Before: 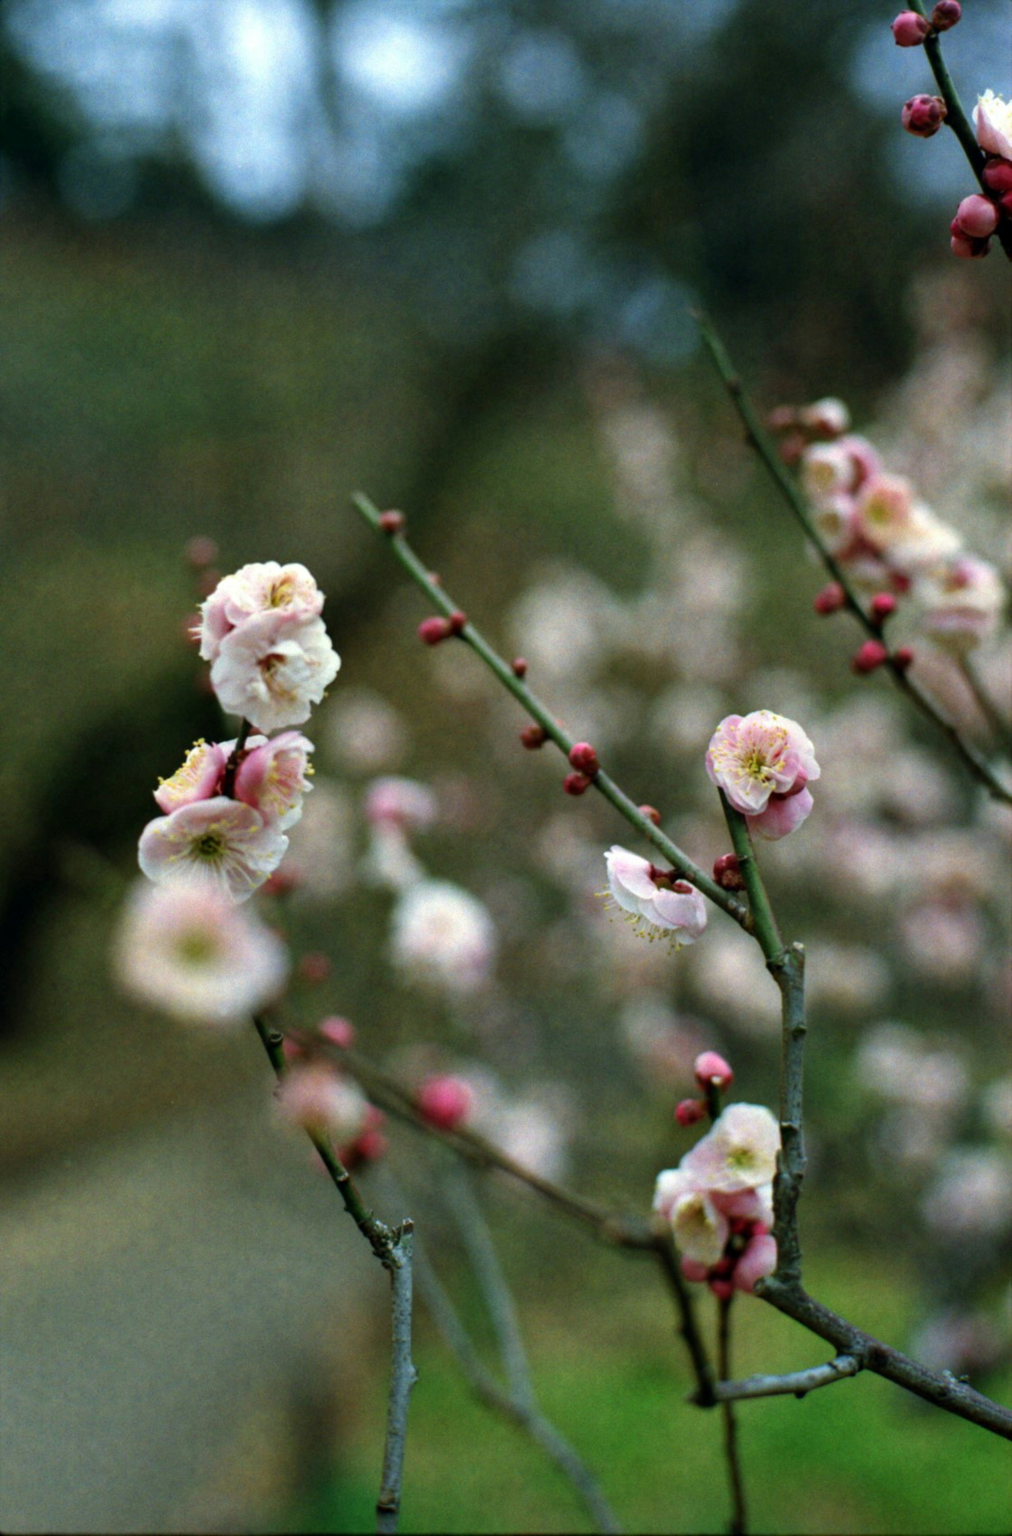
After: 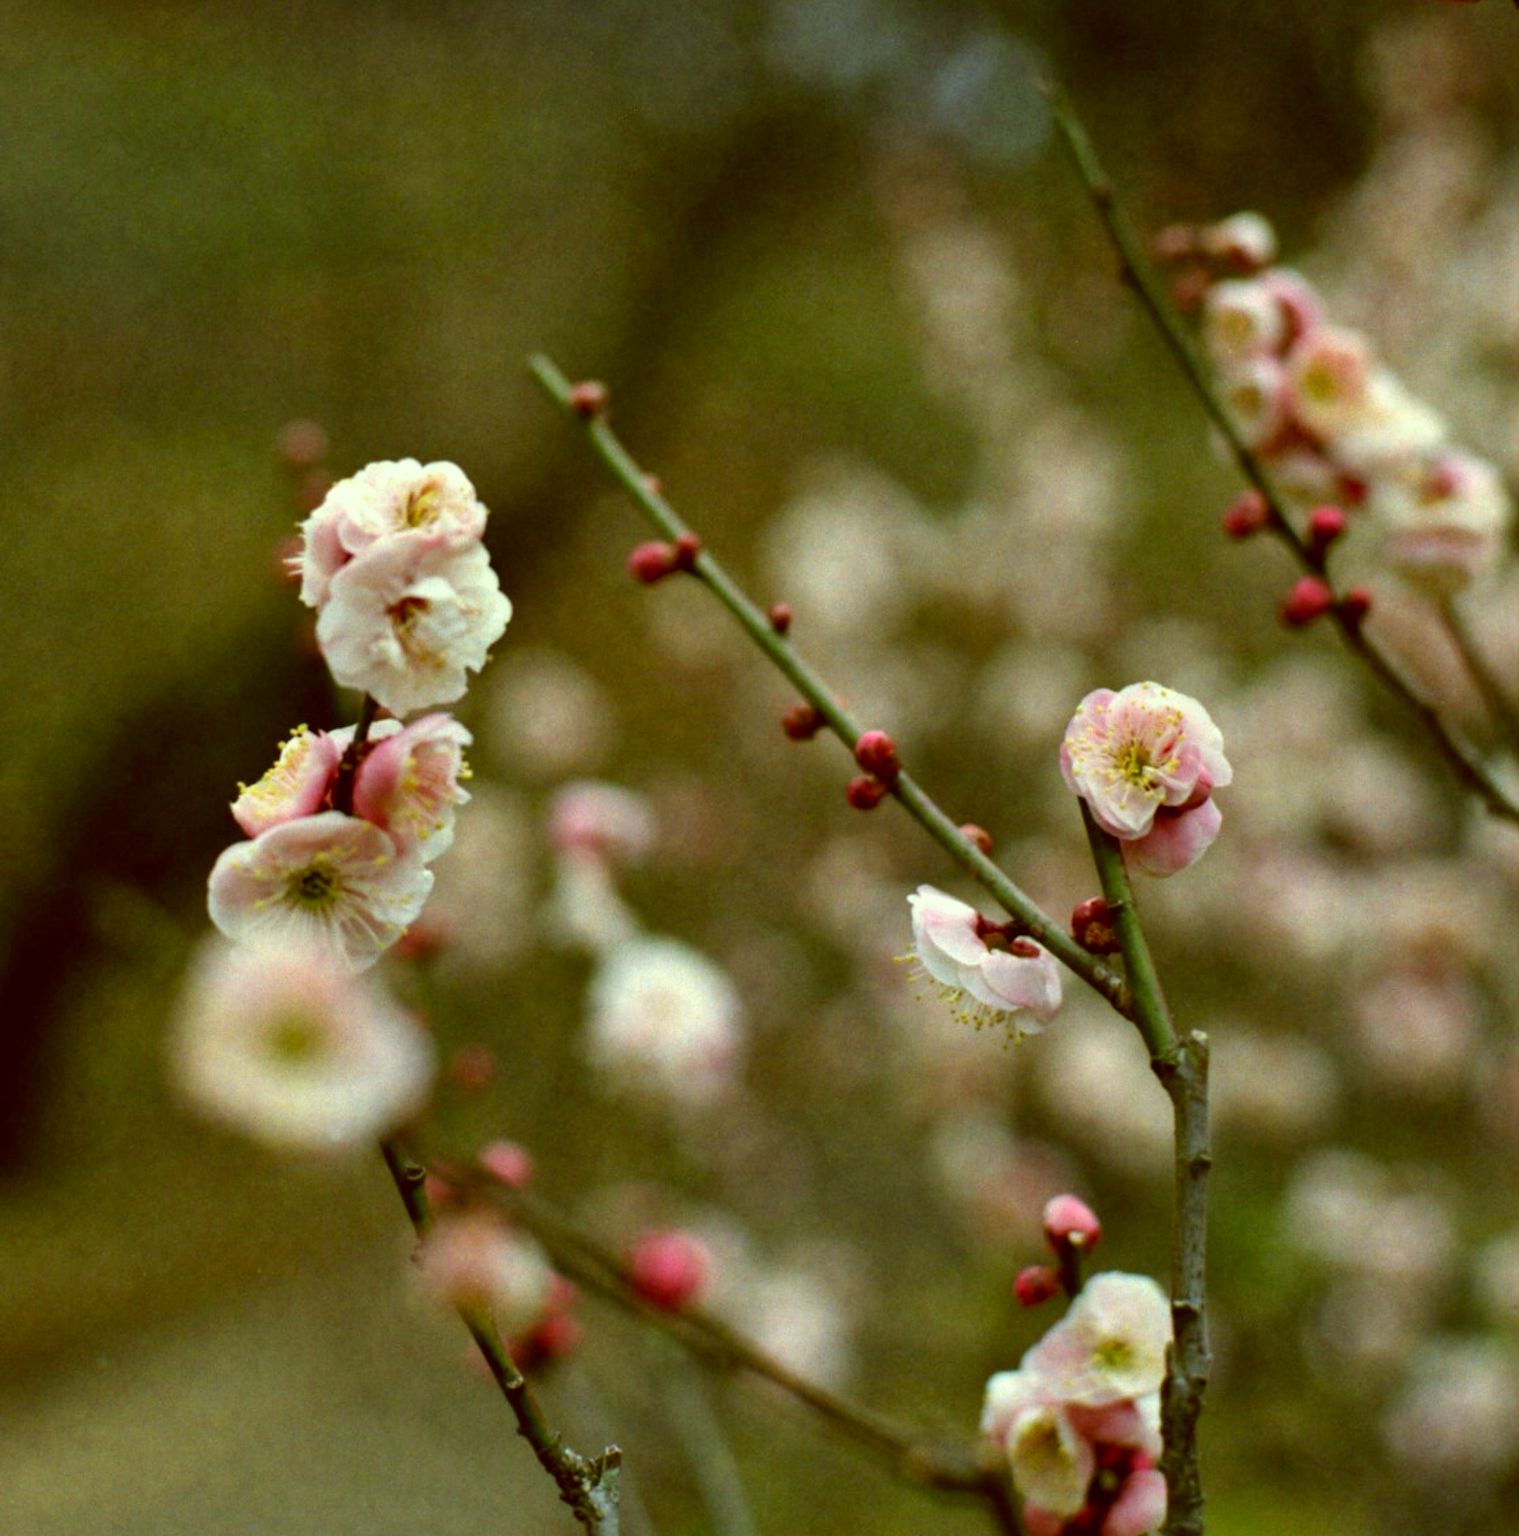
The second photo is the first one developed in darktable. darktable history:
sharpen: on, module defaults
shadows and highlights: shadows 30.95, highlights 0.117, soften with gaussian
color correction: highlights a* -6.31, highlights b* 9.35, shadows a* 10.89, shadows b* 23.73
crop: top 16.693%, bottom 16.709%
